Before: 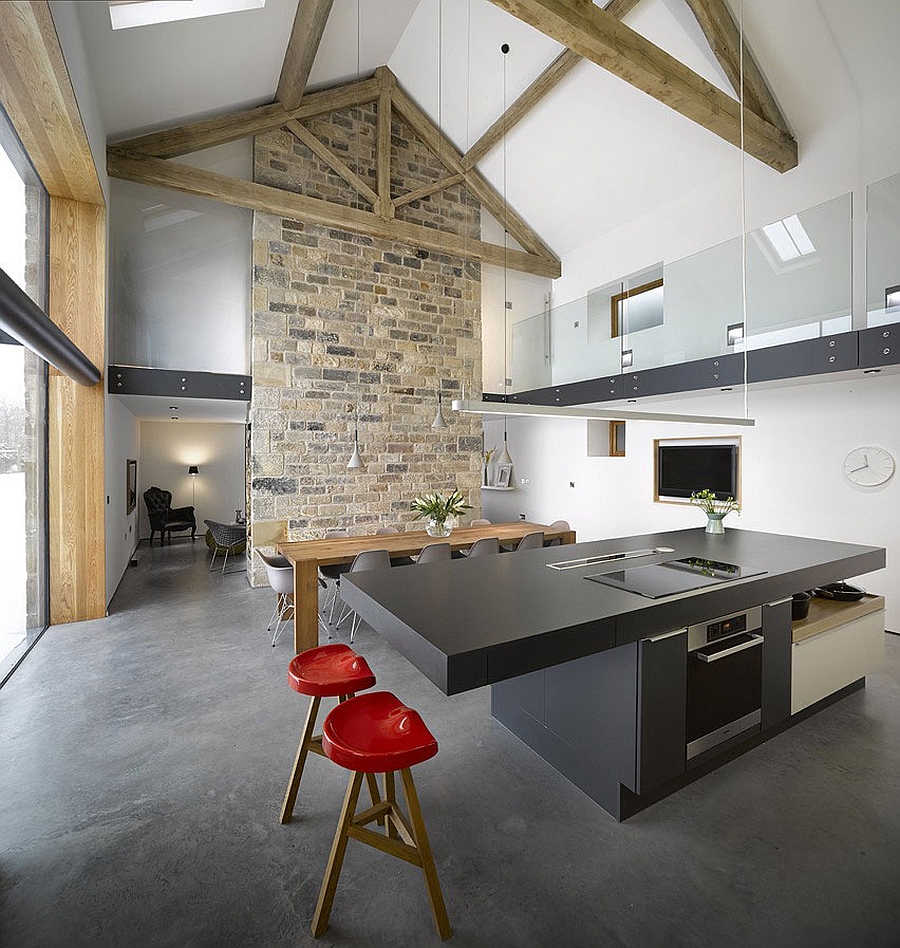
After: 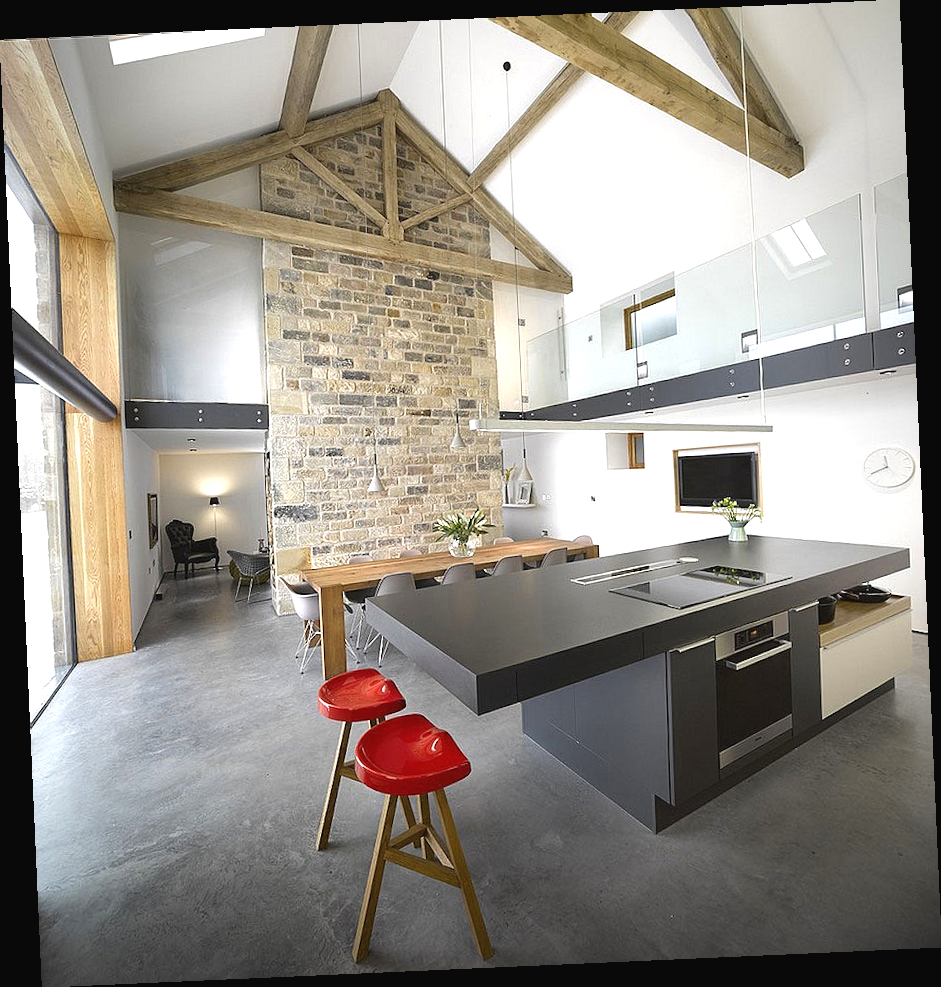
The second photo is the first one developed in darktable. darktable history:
rotate and perspective: rotation -2.56°, automatic cropping off
exposure: black level correction -0.002, exposure 0.54 EV, compensate highlight preservation false
